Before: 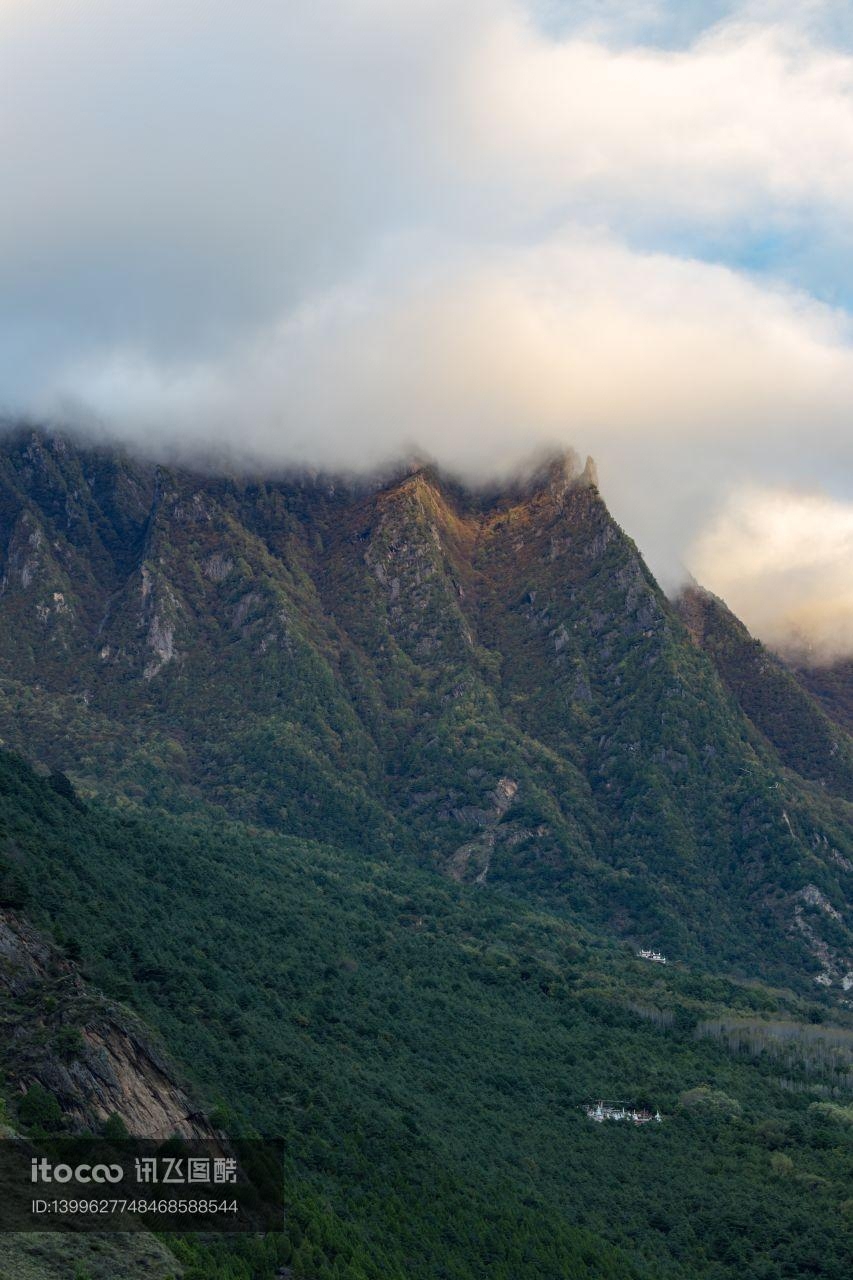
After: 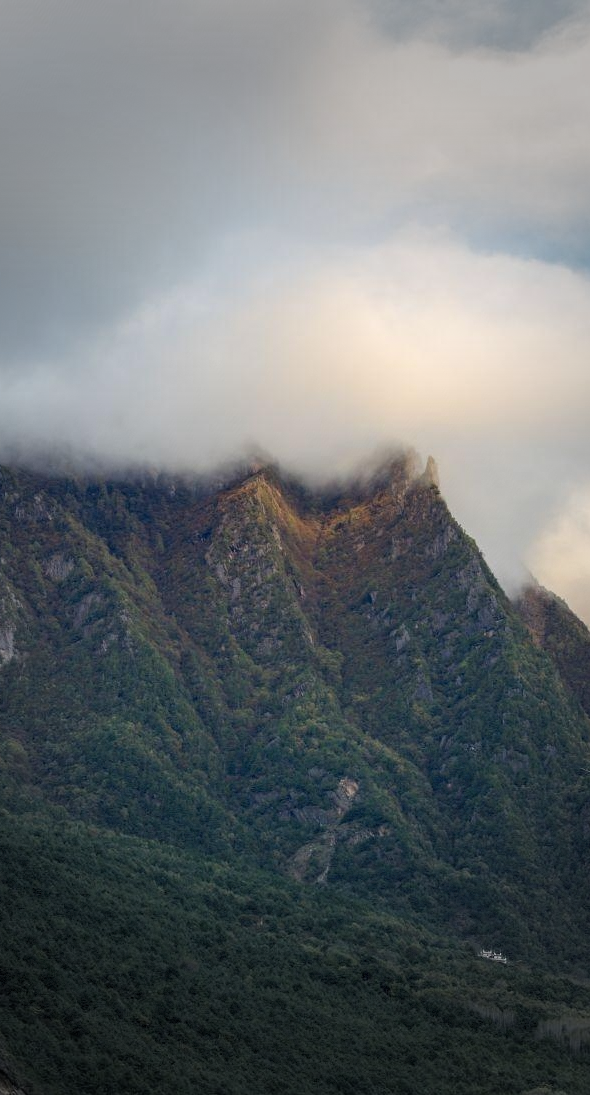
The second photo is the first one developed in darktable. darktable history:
exposure: compensate highlight preservation false
crop: left 18.695%, right 12.076%, bottom 14.446%
vignetting: fall-off start 33.66%, fall-off radius 64.5%, width/height ratio 0.964, dithering 8-bit output
